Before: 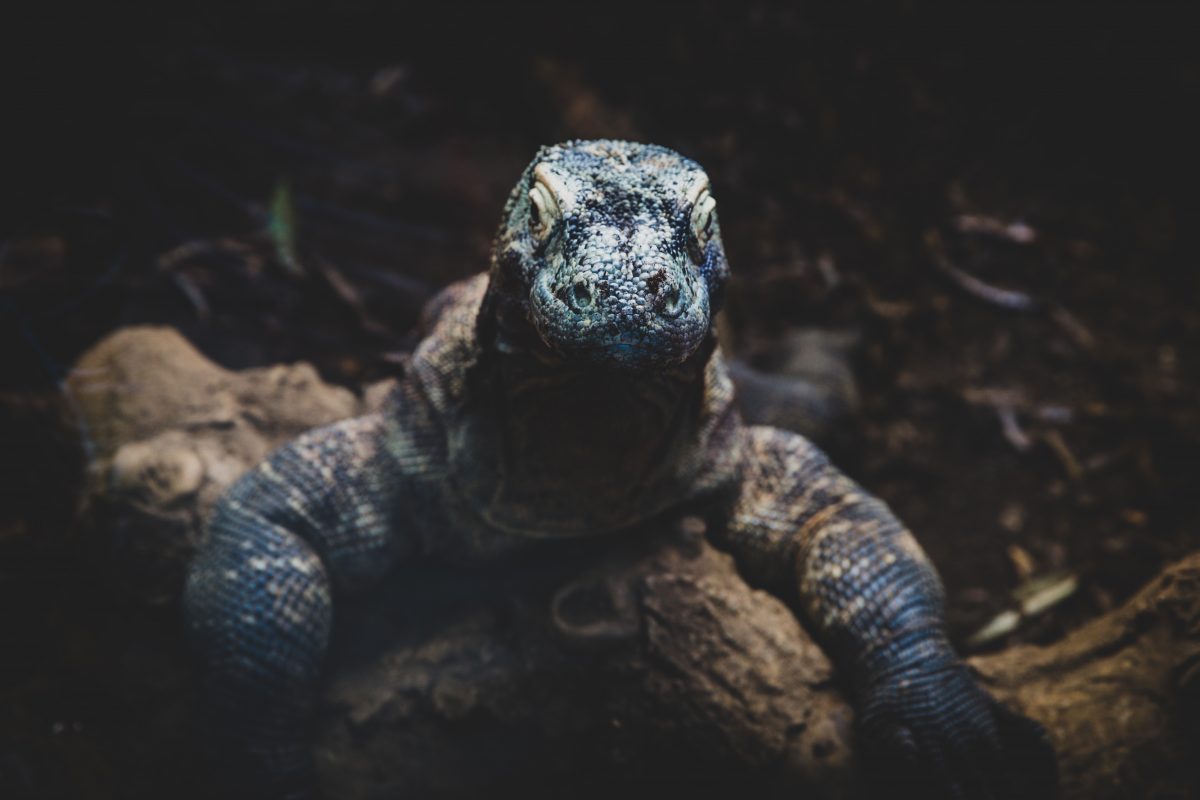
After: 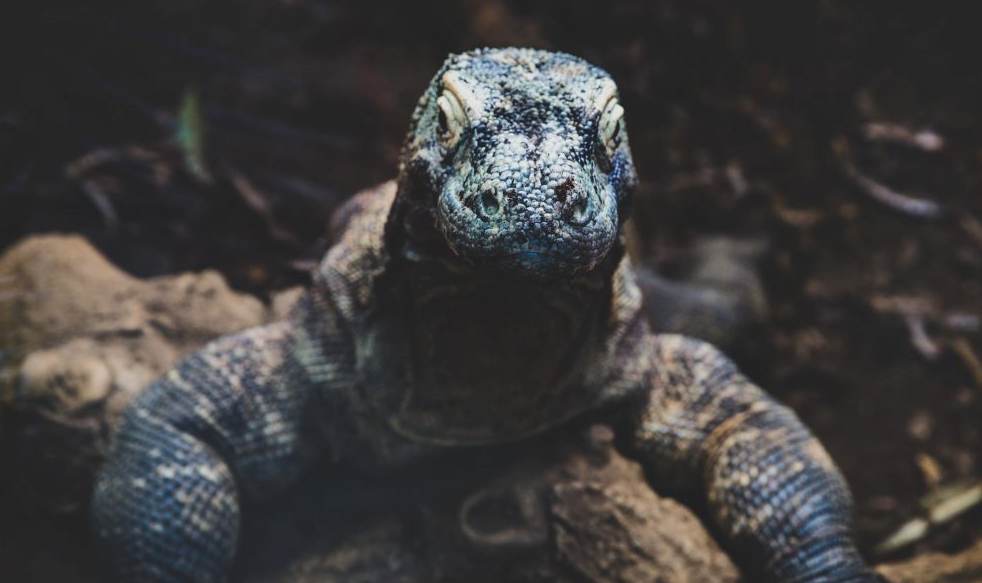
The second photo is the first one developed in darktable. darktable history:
crop: left 7.749%, top 11.556%, right 10.374%, bottom 15.467%
shadows and highlights: shadows 36.95, highlights -27.25, soften with gaussian
